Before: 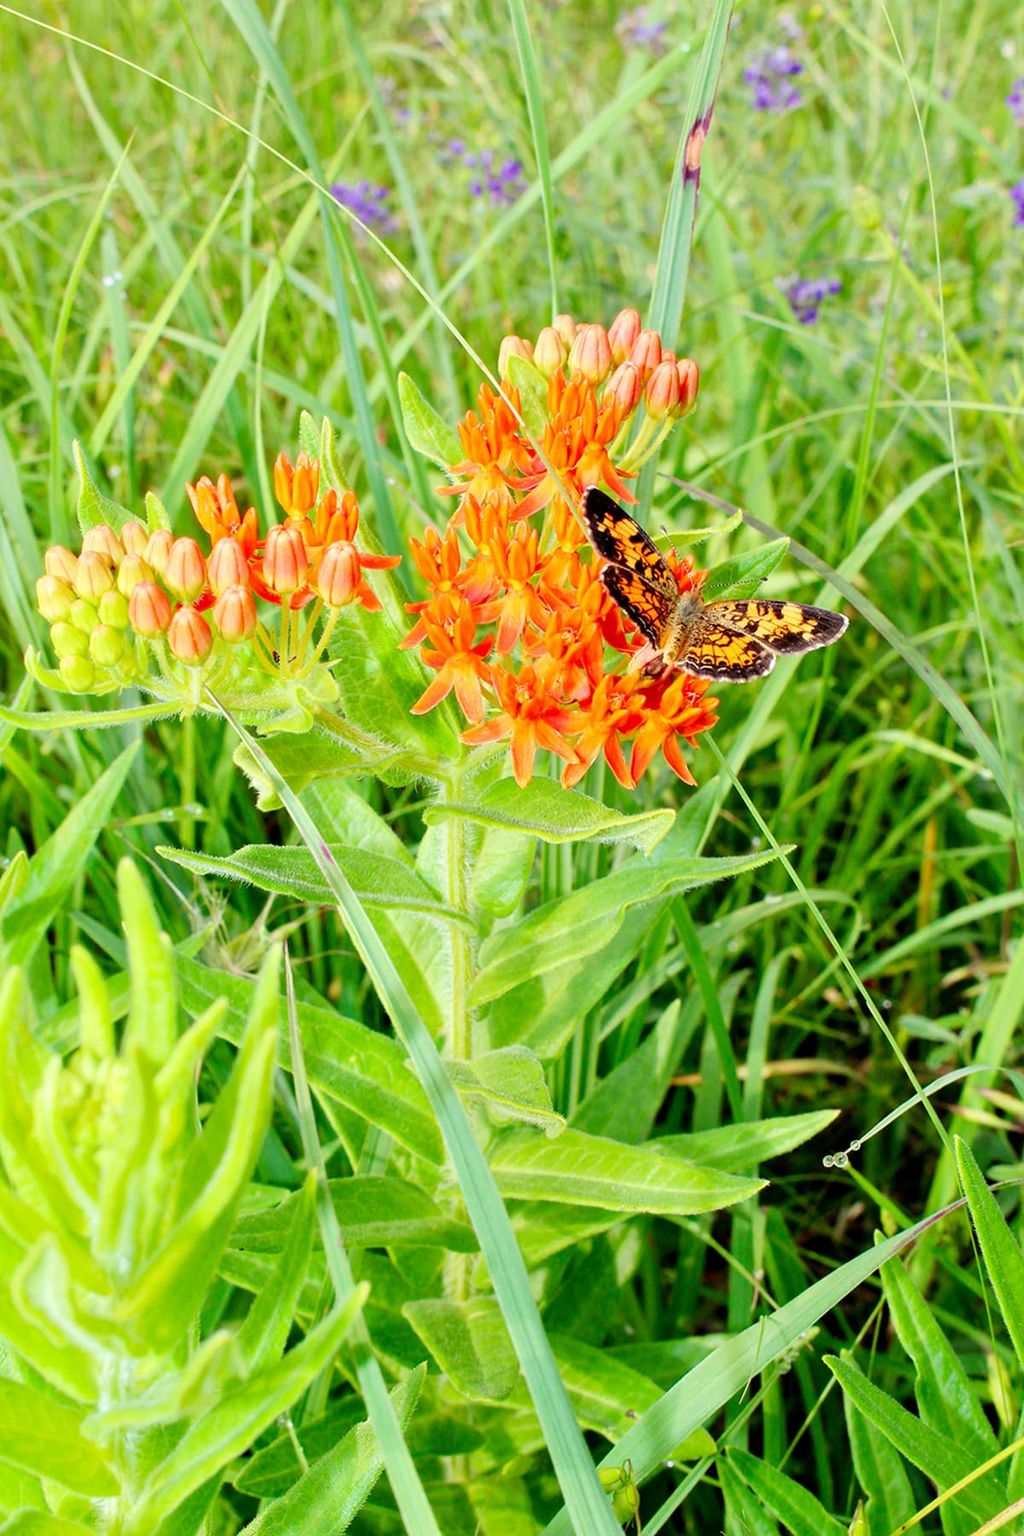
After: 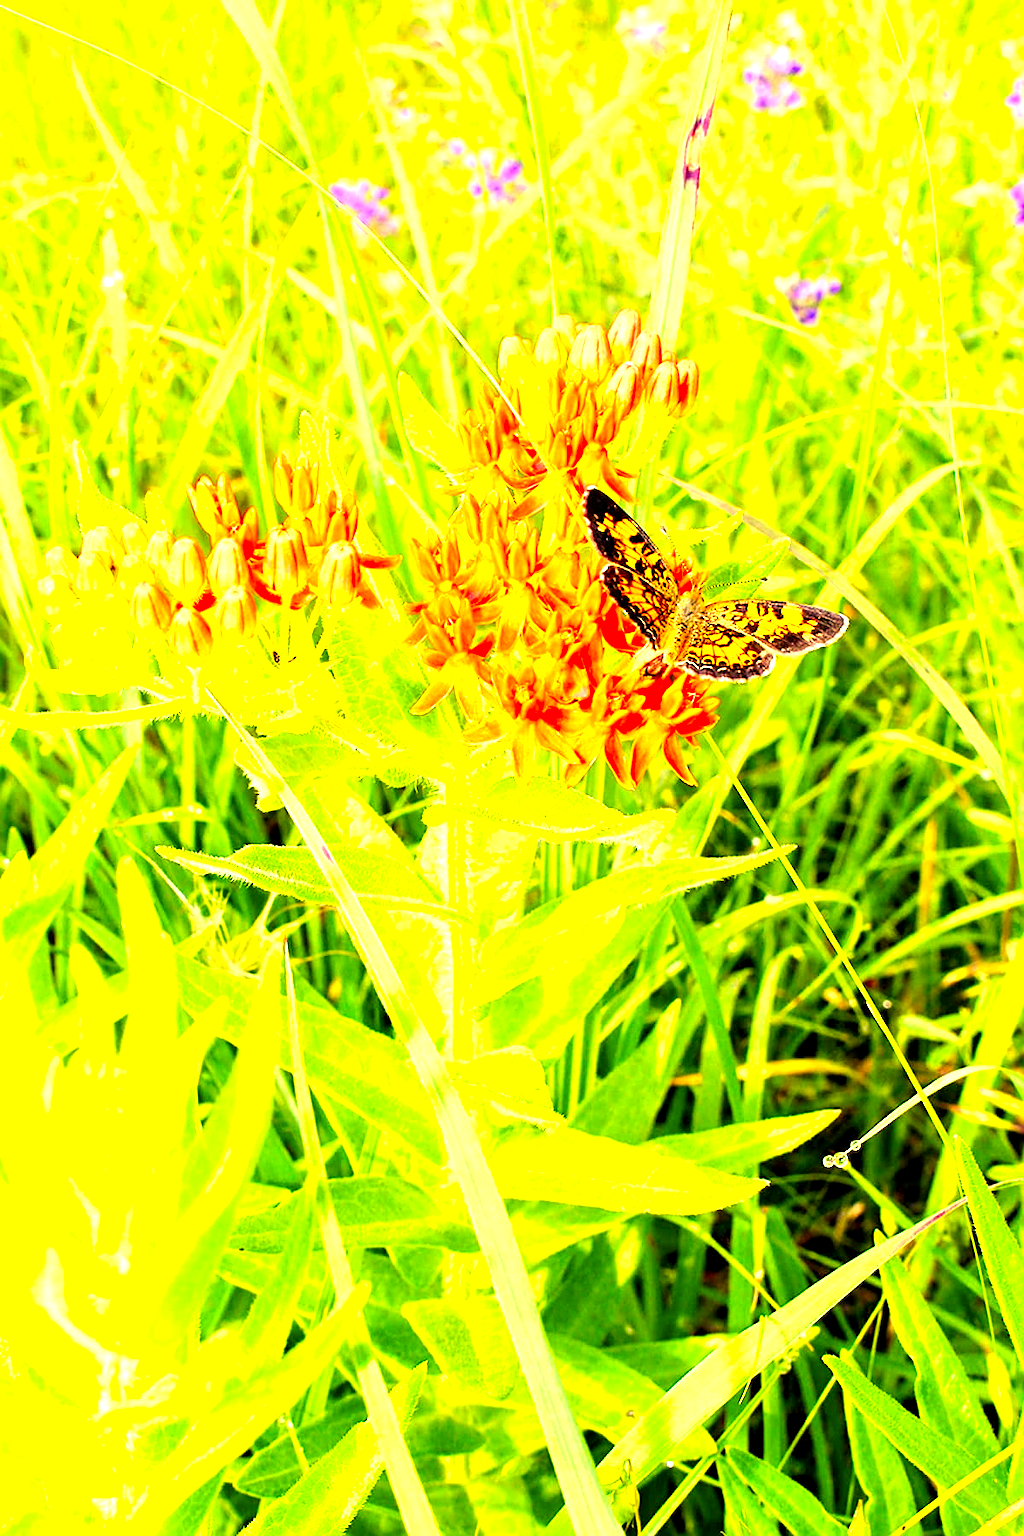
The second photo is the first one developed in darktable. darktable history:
color correction: highlights a* 15, highlights b* 31.55
exposure: black level correction 0.001, exposure 1.398 EV, compensate exposure bias true, compensate highlight preservation false
color balance rgb: perceptual saturation grading › global saturation 20%, global vibrance 10%
sharpen: on, module defaults
